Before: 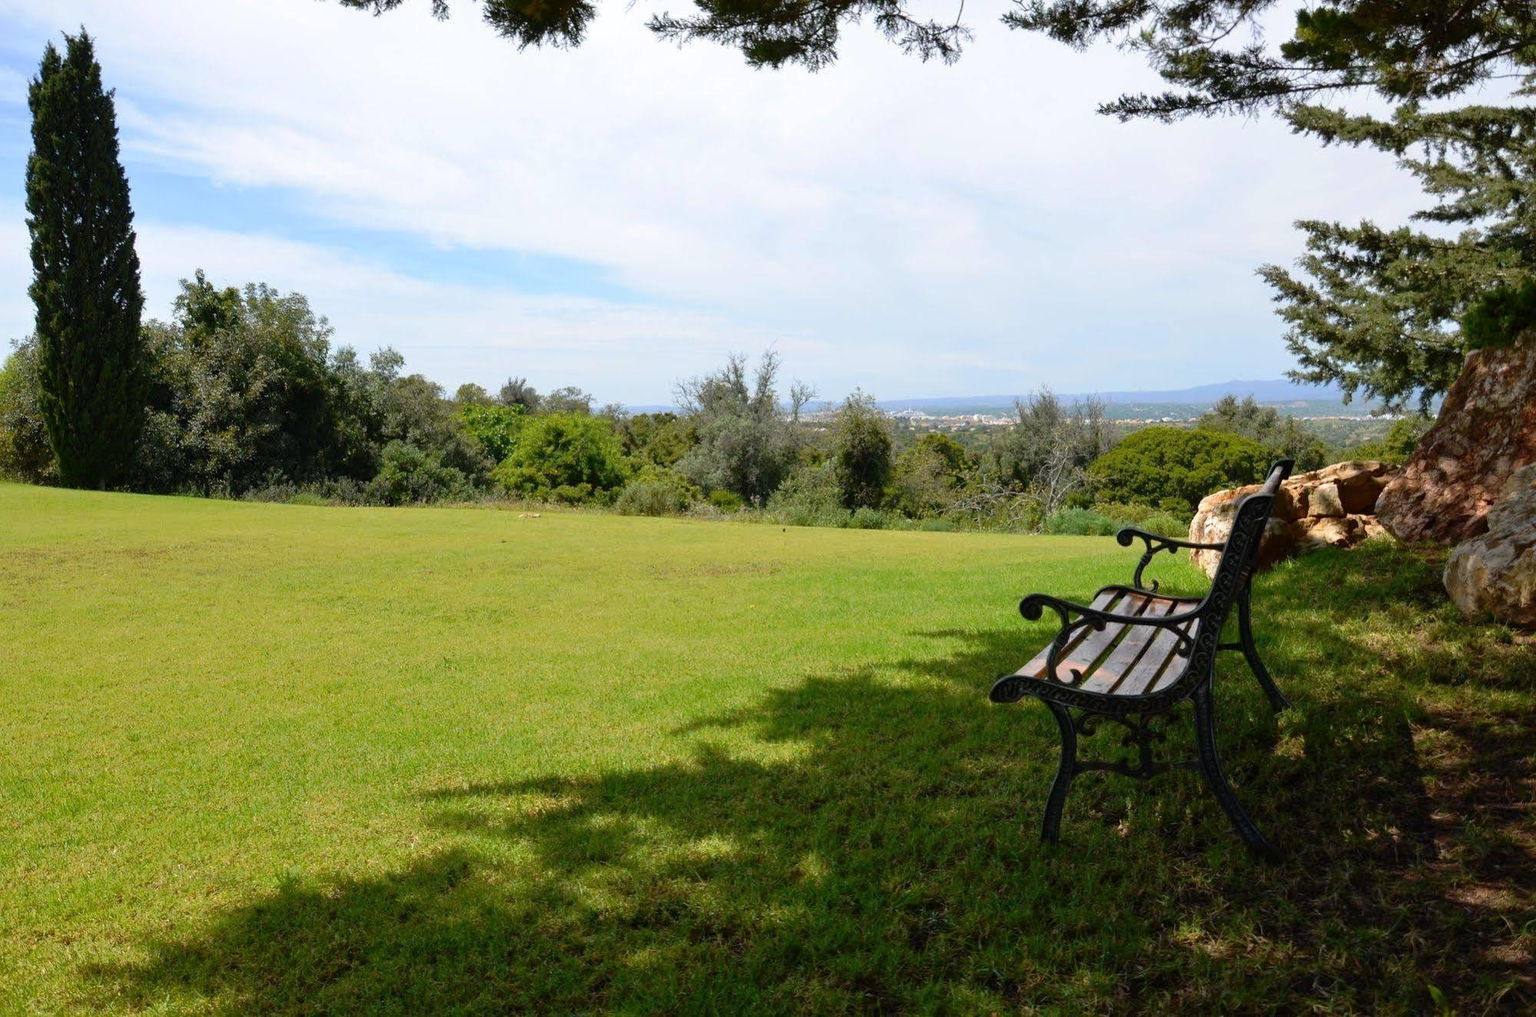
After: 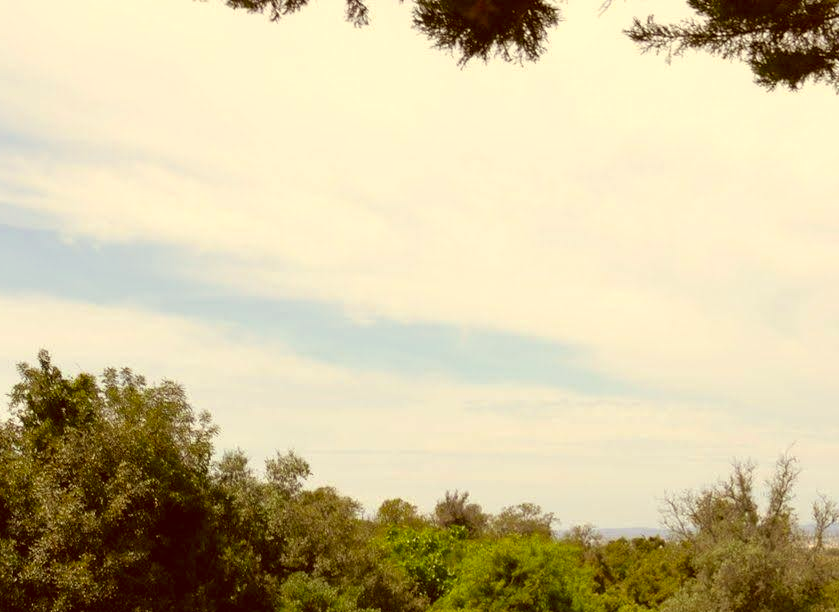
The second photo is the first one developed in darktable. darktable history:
color correction: highlights a* 1.12, highlights b* 24.26, shadows a* 15.58, shadows b* 24.26
crop and rotate: left 10.817%, top 0.062%, right 47.194%, bottom 53.626%
